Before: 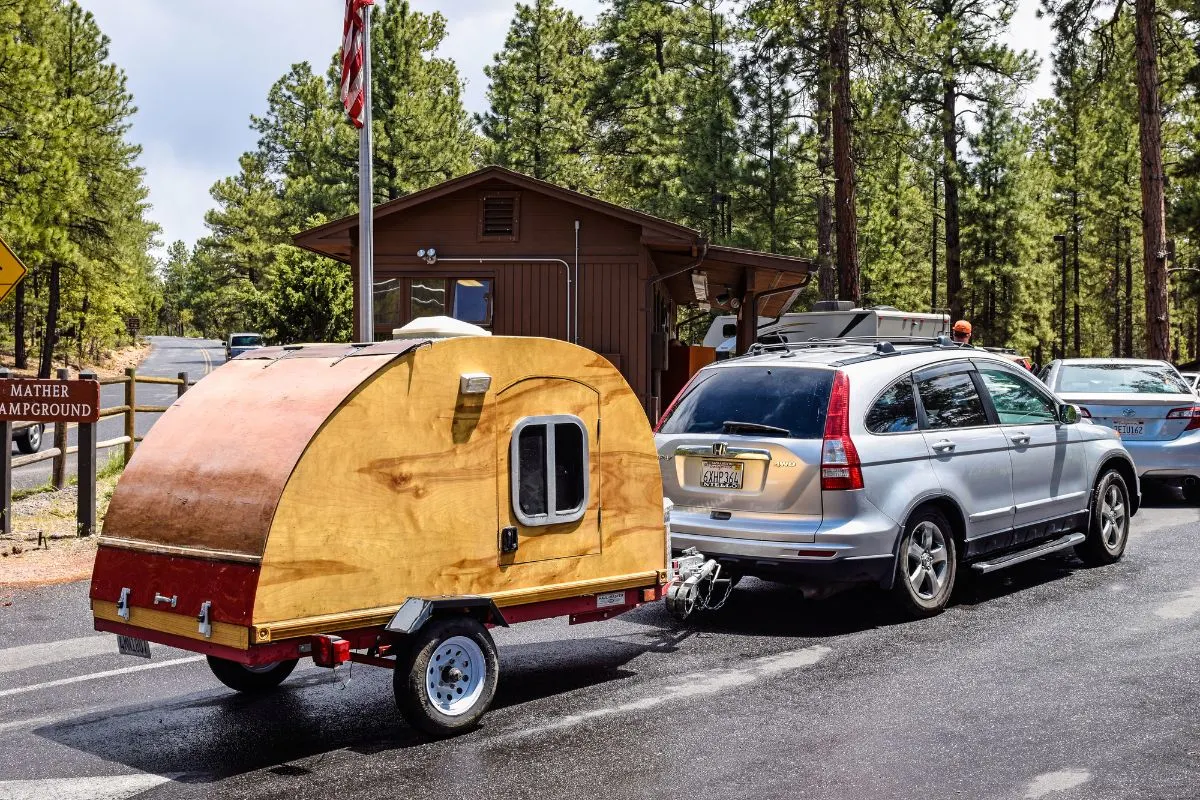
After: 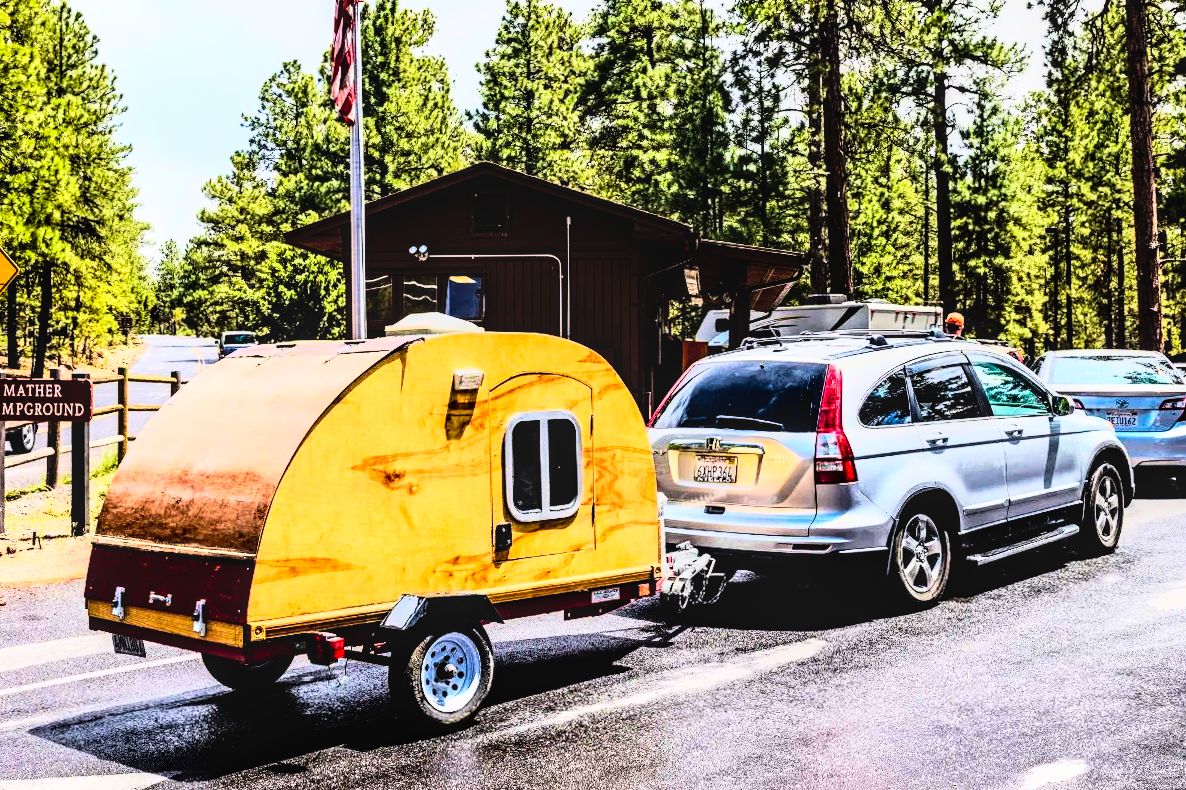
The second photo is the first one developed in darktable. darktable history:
rgb curve: curves: ch0 [(0, 0) (0.21, 0.15) (0.24, 0.21) (0.5, 0.75) (0.75, 0.96) (0.89, 0.99) (1, 1)]; ch1 [(0, 0.02) (0.21, 0.13) (0.25, 0.2) (0.5, 0.67) (0.75, 0.9) (0.89, 0.97) (1, 1)]; ch2 [(0, 0.02) (0.21, 0.13) (0.25, 0.2) (0.5, 0.67) (0.75, 0.9) (0.89, 0.97) (1, 1)], compensate middle gray true
local contrast: on, module defaults
rotate and perspective: rotation -0.45°, automatic cropping original format, crop left 0.008, crop right 0.992, crop top 0.012, crop bottom 0.988
color balance: lift [0.991, 1, 1, 1], gamma [0.996, 1, 1, 1], input saturation 98.52%, contrast 20.34%, output saturation 103.72%
velvia: on, module defaults
